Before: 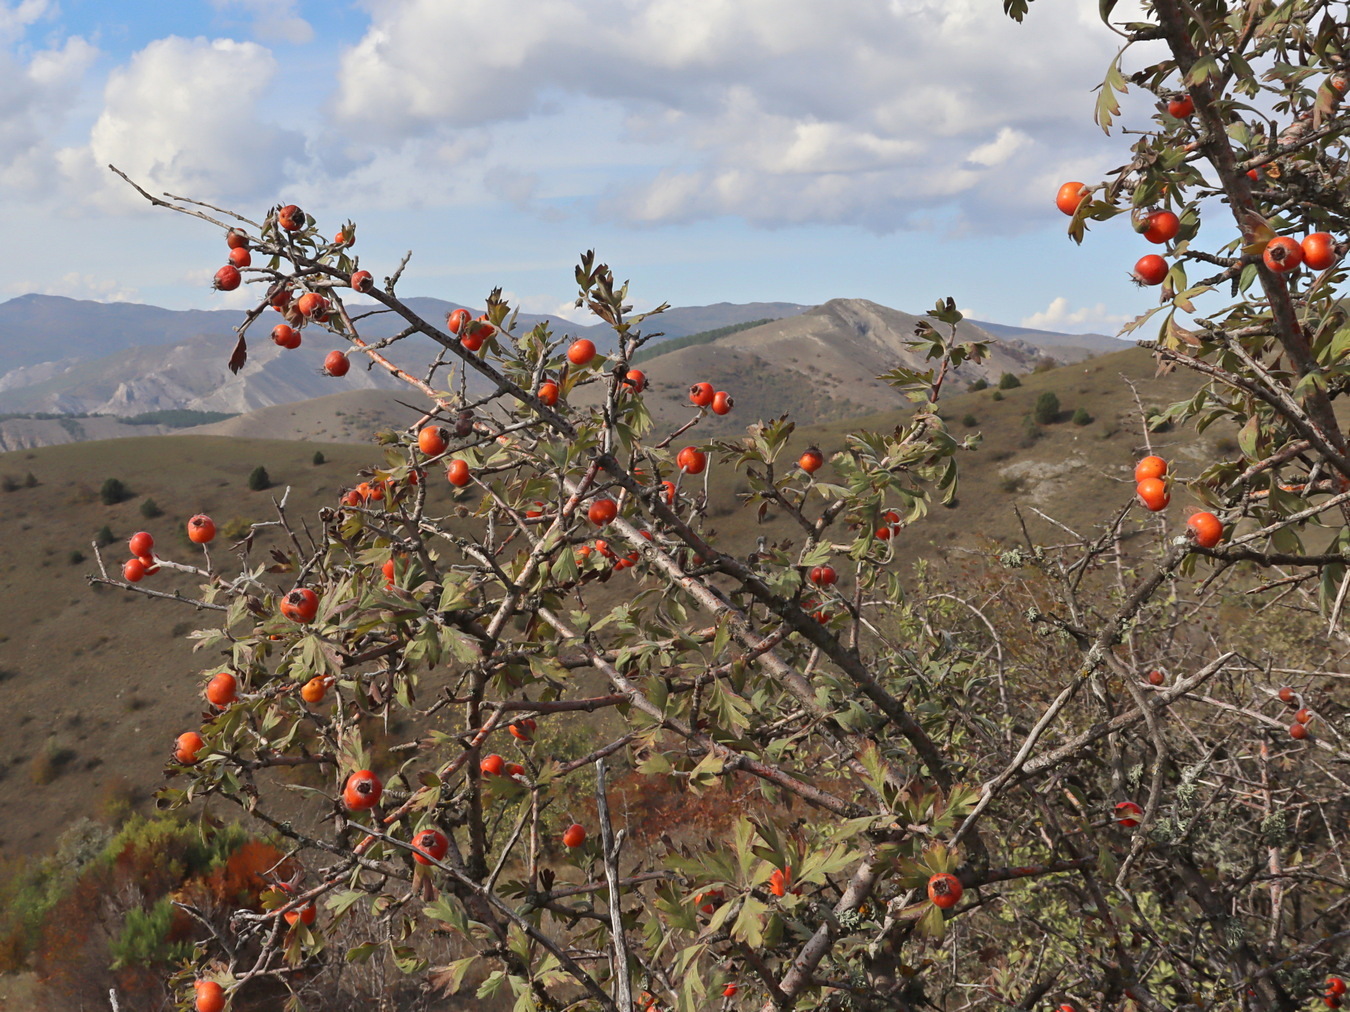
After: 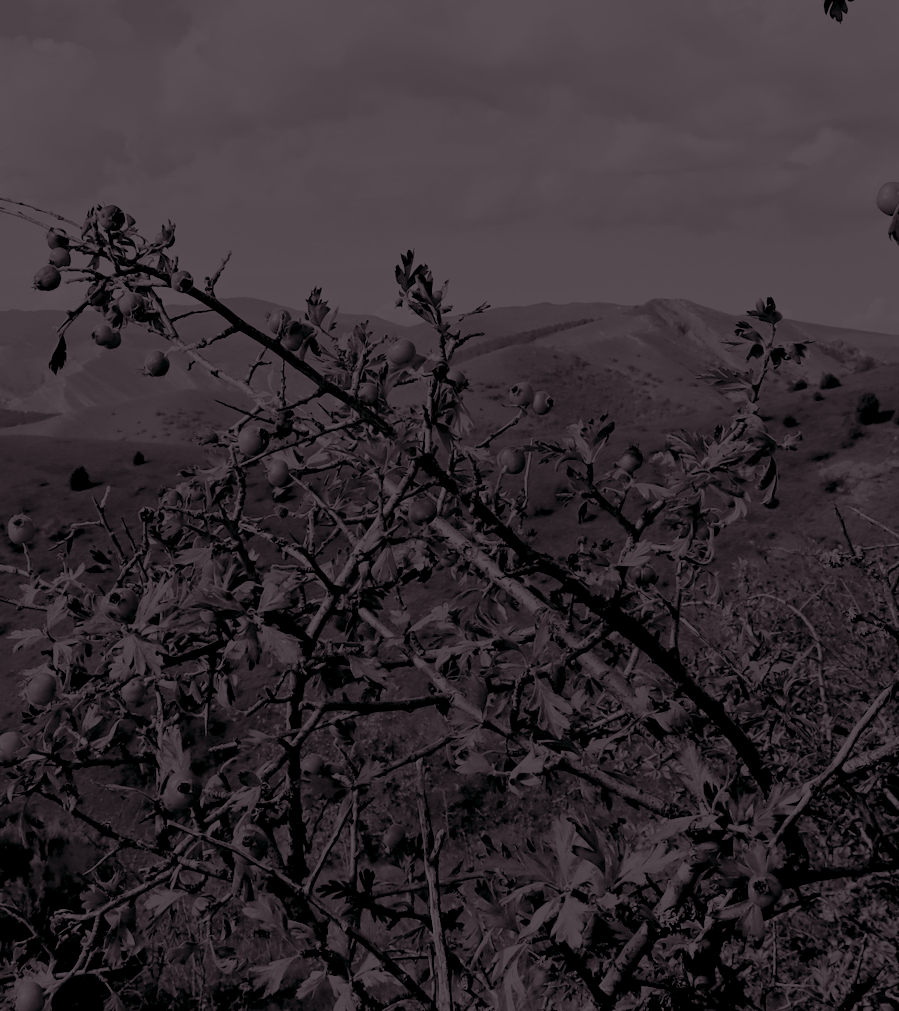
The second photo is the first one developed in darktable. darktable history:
colorize: hue 90°, saturation 19%, lightness 1.59%, version 1
crop and rotate: left 13.342%, right 19.991%
tone curve: curves: ch0 [(0, 0) (0.068, 0.031) (0.175, 0.139) (0.32, 0.345) (0.495, 0.544) (0.748, 0.762) (0.993, 0.954)]; ch1 [(0, 0) (0.294, 0.184) (0.34, 0.303) (0.371, 0.344) (0.441, 0.408) (0.477, 0.474) (0.499, 0.5) (0.529, 0.523) (0.677, 0.762) (1, 1)]; ch2 [(0, 0) (0.431, 0.419) (0.495, 0.502) (0.524, 0.534) (0.557, 0.56) (0.634, 0.654) (0.728, 0.722) (1, 1)], color space Lab, independent channels, preserve colors none
shadows and highlights: shadows 4.1, highlights -17.6, soften with gaussian
split-toning: shadows › hue 327.6°, highlights › hue 198°, highlights › saturation 0.55, balance -21.25, compress 0%
white balance: red 1.08, blue 0.791
base curve: curves: ch0 [(0, 0) (0, 0) (0.002, 0.001) (0.008, 0.003) (0.019, 0.011) (0.037, 0.037) (0.064, 0.11) (0.102, 0.232) (0.152, 0.379) (0.216, 0.524) (0.296, 0.665) (0.394, 0.789) (0.512, 0.881) (0.651, 0.945) (0.813, 0.986) (1, 1)], preserve colors none
exposure: black level correction -0.015, exposure -0.5 EV, compensate highlight preservation false
